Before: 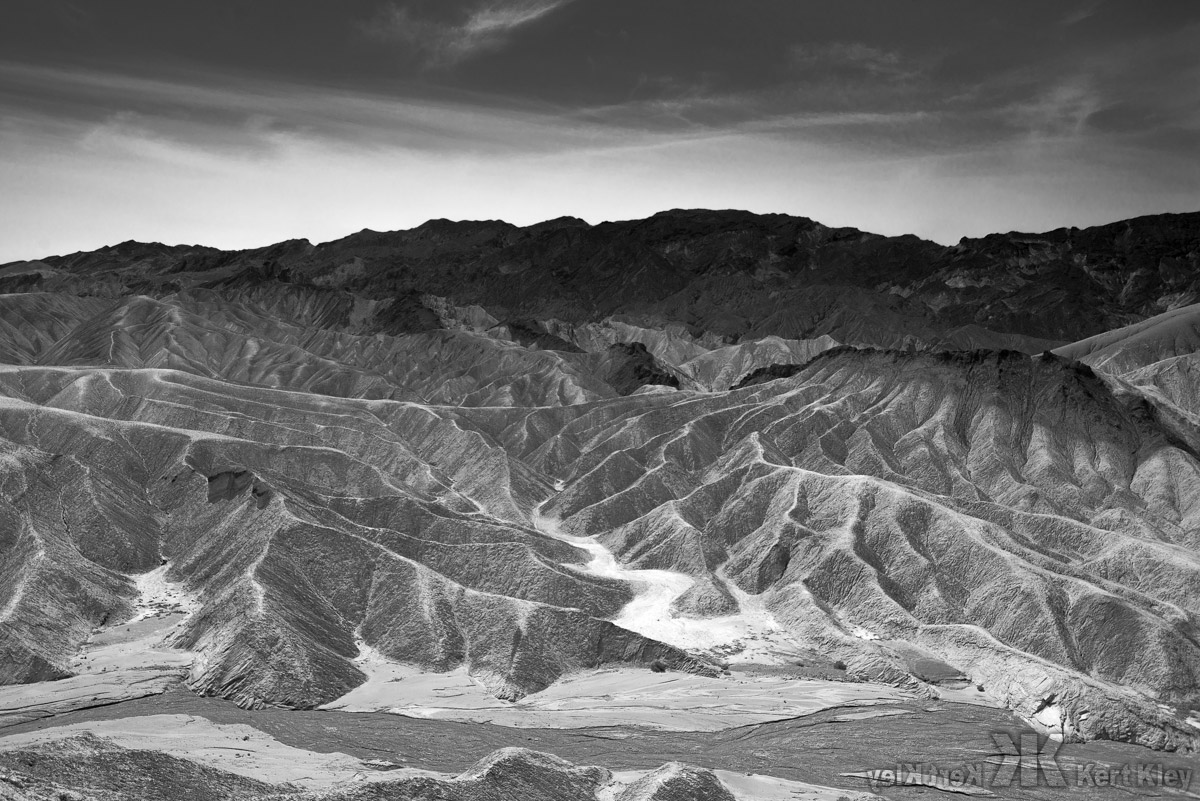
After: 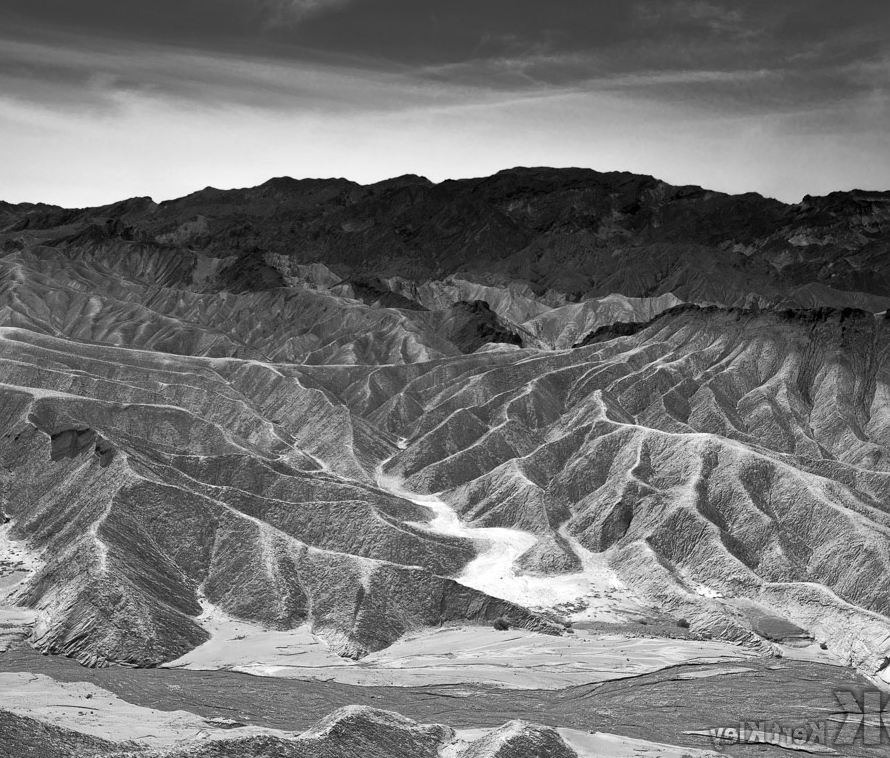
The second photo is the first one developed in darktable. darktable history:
local contrast: mode bilateral grid, contrast 28, coarseness 16, detail 115%, midtone range 0.2
crop and rotate: left 13.15%, top 5.251%, right 12.609%
